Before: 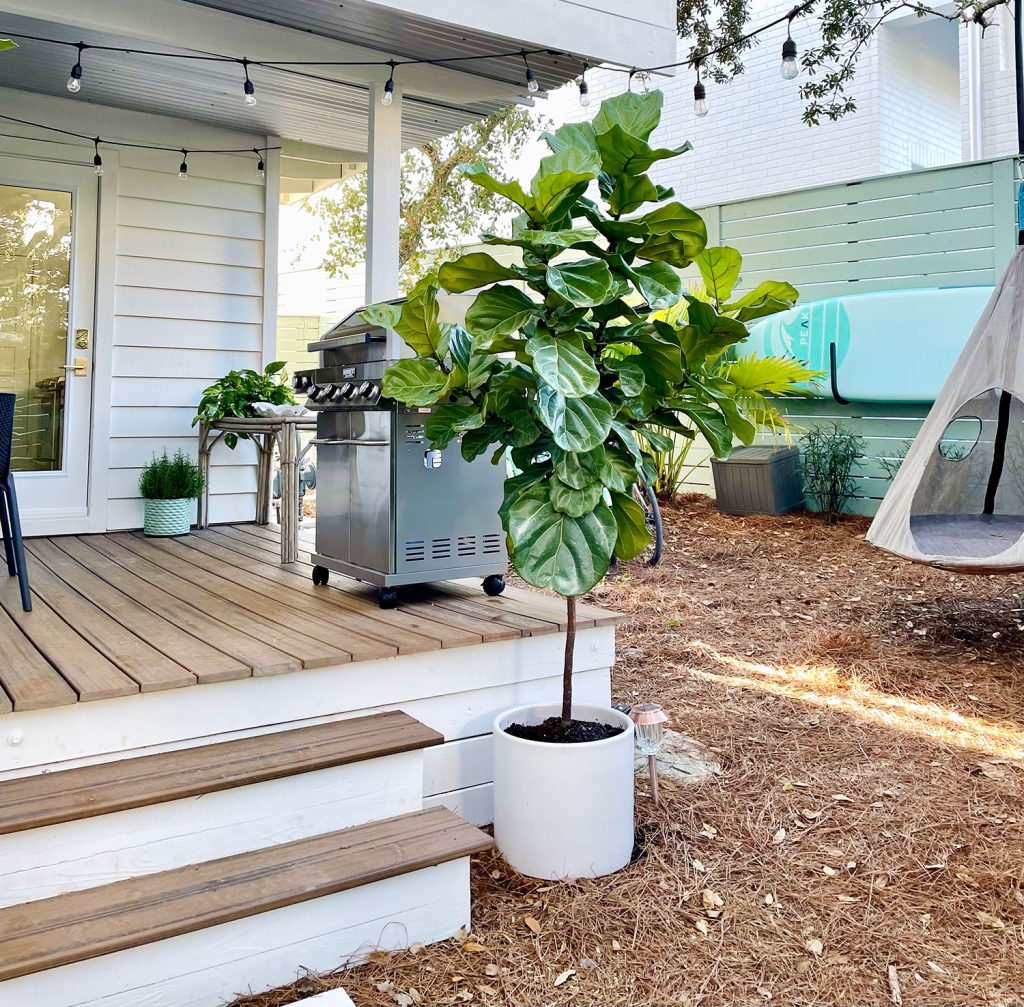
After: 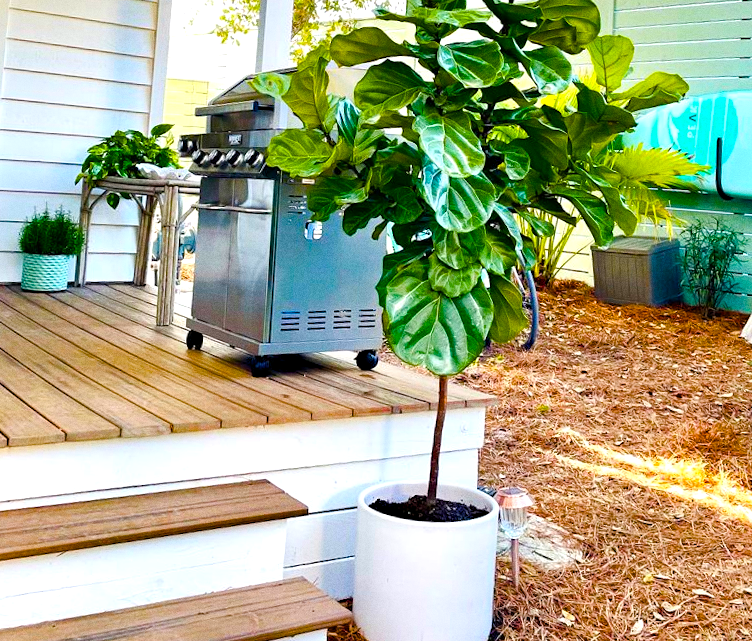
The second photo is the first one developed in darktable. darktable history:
grain: coarseness 0.47 ISO
crop and rotate: angle -3.37°, left 9.79%, top 20.73%, right 12.42%, bottom 11.82%
haze removal: strength 0.12, distance 0.25, compatibility mode true, adaptive false
color balance rgb: linear chroma grading › shadows 10%, linear chroma grading › highlights 10%, linear chroma grading › global chroma 15%, linear chroma grading › mid-tones 15%, perceptual saturation grading › global saturation 40%, perceptual saturation grading › highlights -25%, perceptual saturation grading › mid-tones 35%, perceptual saturation grading › shadows 35%, perceptual brilliance grading › global brilliance 11.29%, global vibrance 11.29%
